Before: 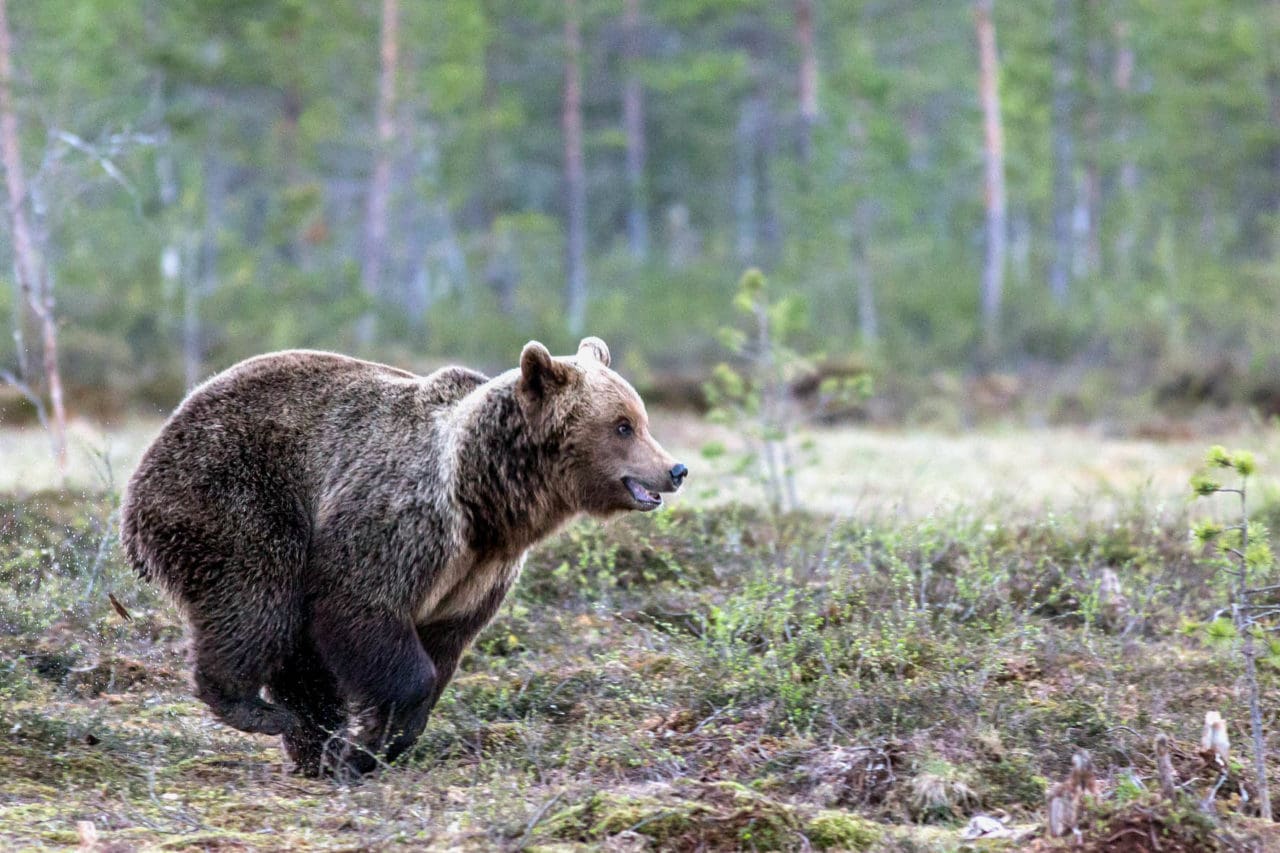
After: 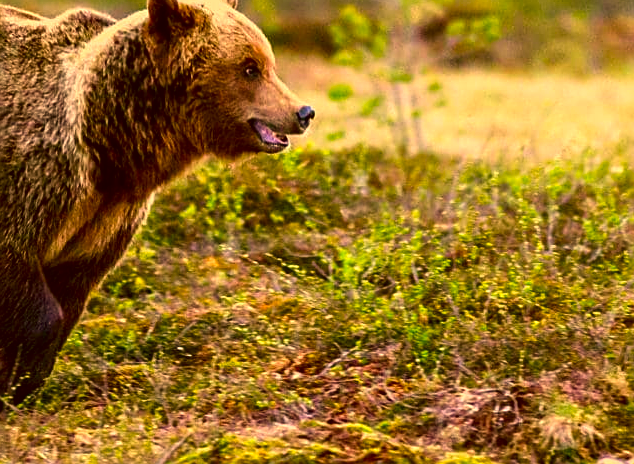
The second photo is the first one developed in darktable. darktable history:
contrast brightness saturation: contrast 0.067, brightness -0.133, saturation 0.054
sharpen: on, module defaults
color correction: highlights a* 10.9, highlights b* 30.02, shadows a* 2.9, shadows b* 16.77, saturation 1.73
crop: left 29.211%, top 41.986%, right 21.231%, bottom 3.502%
